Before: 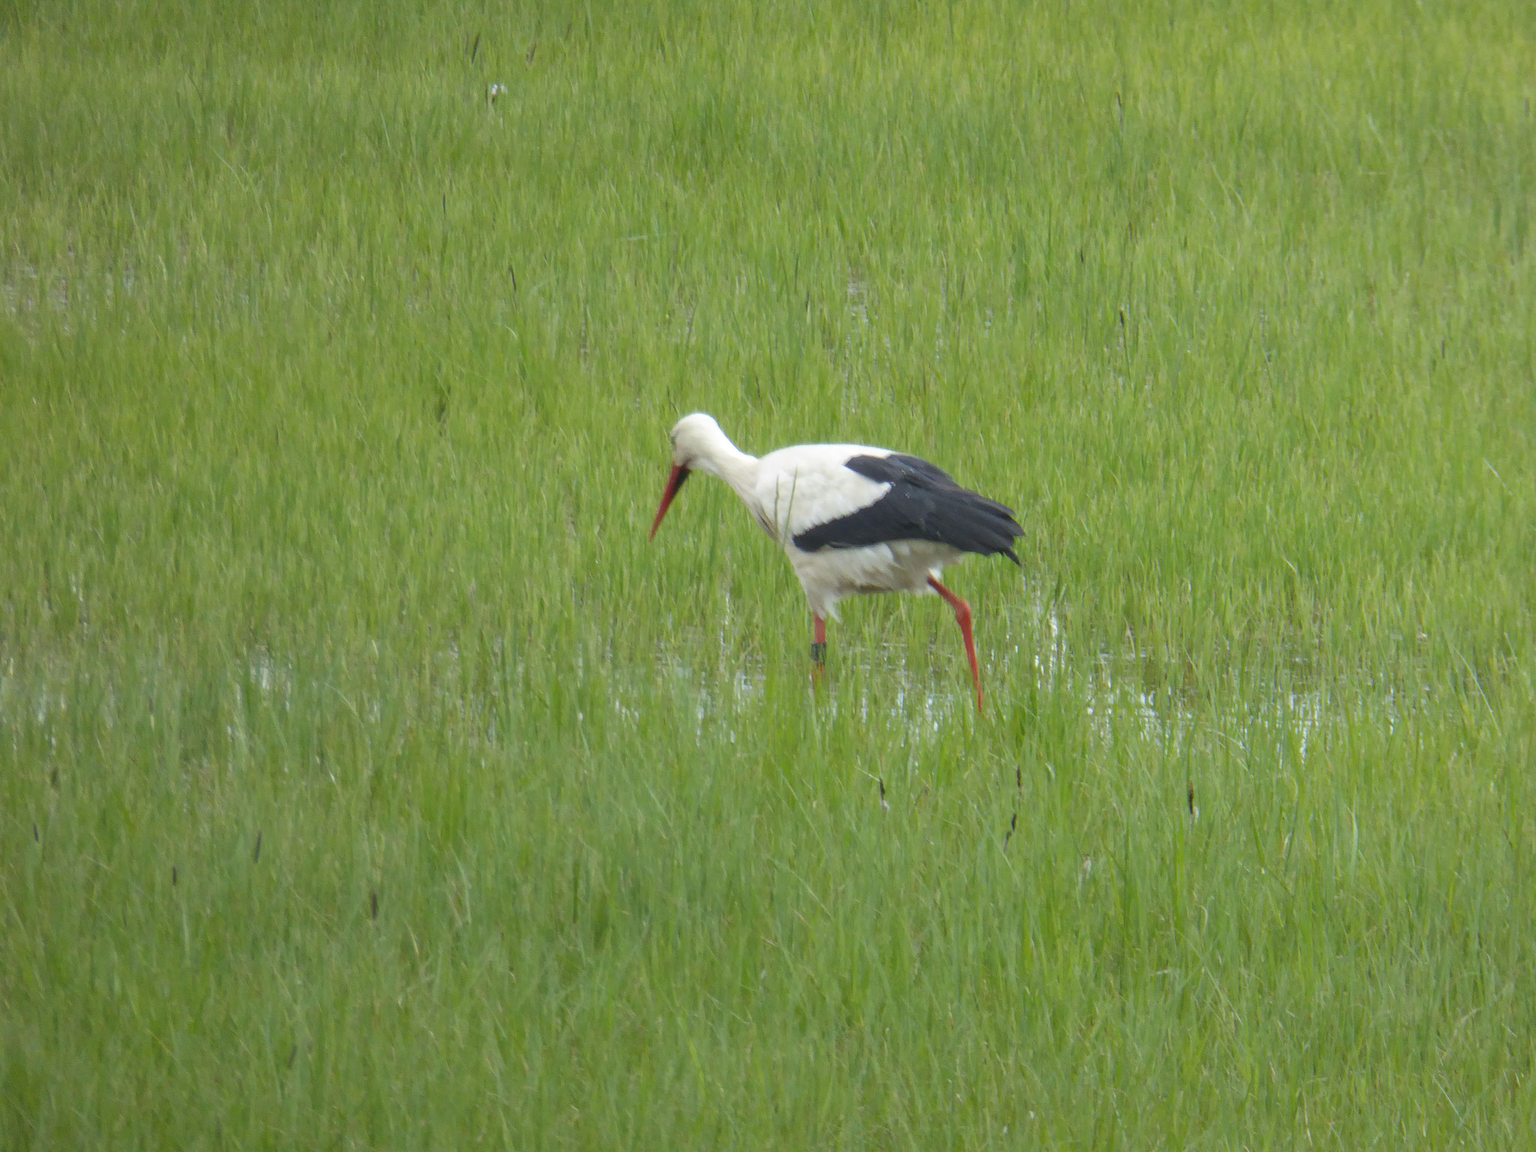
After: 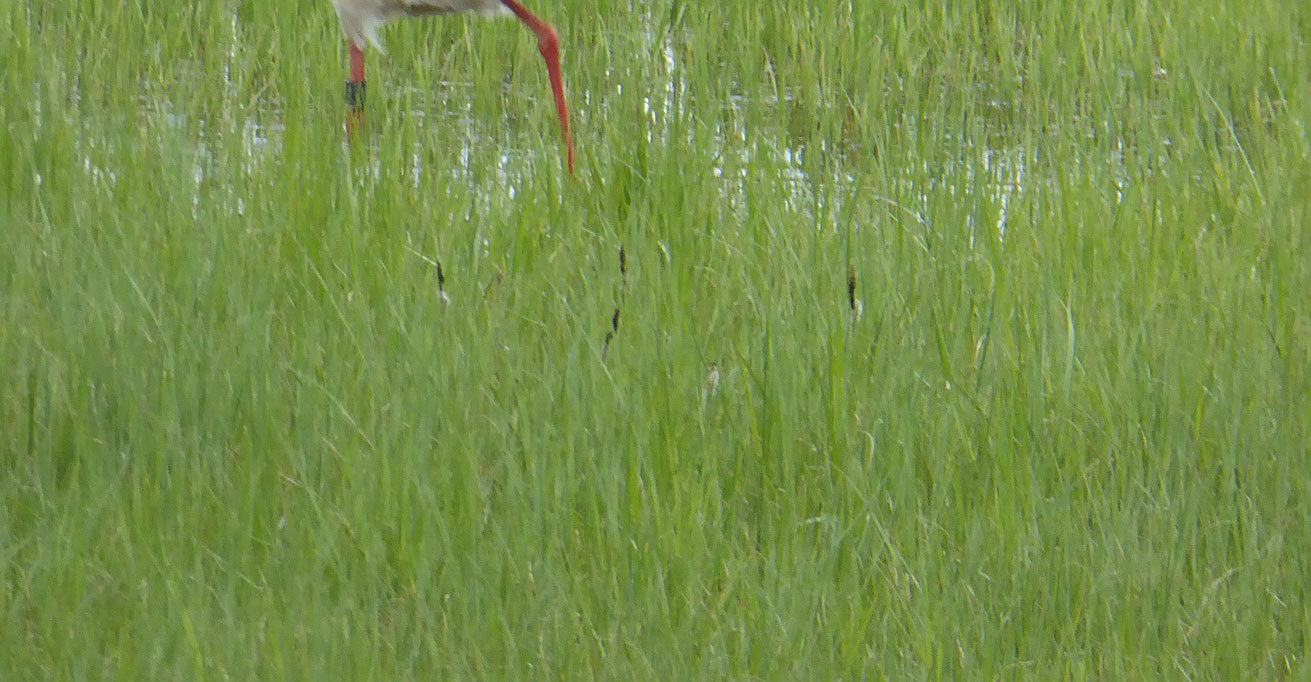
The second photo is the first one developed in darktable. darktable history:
crop and rotate: left 35.957%, top 50.565%, bottom 4.995%
sharpen: on, module defaults
